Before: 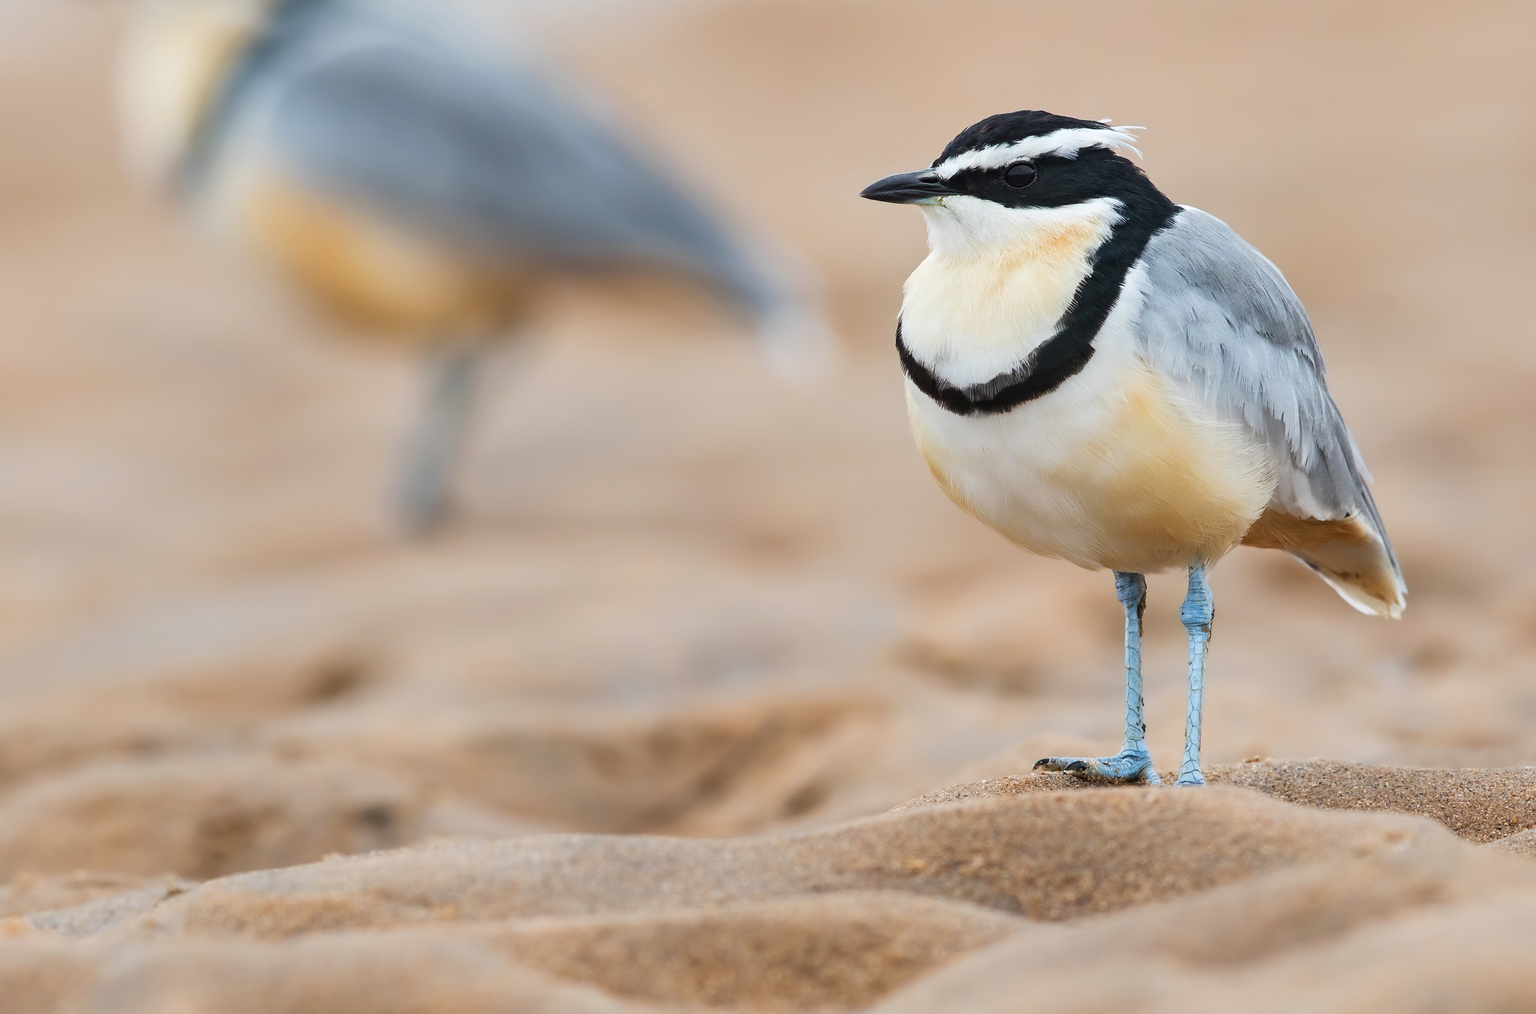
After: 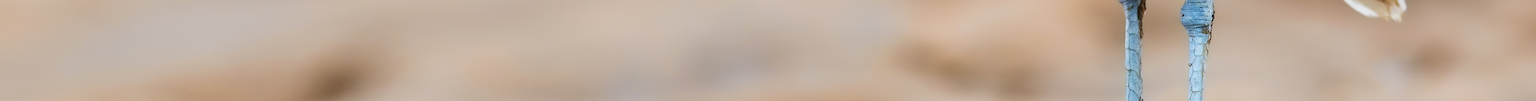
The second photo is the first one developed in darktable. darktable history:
tone equalizer: on, module defaults
crop and rotate: top 59.084%, bottom 30.916%
base curve: curves: ch0 [(0, 0) (0.297, 0.298) (1, 1)], preserve colors none
